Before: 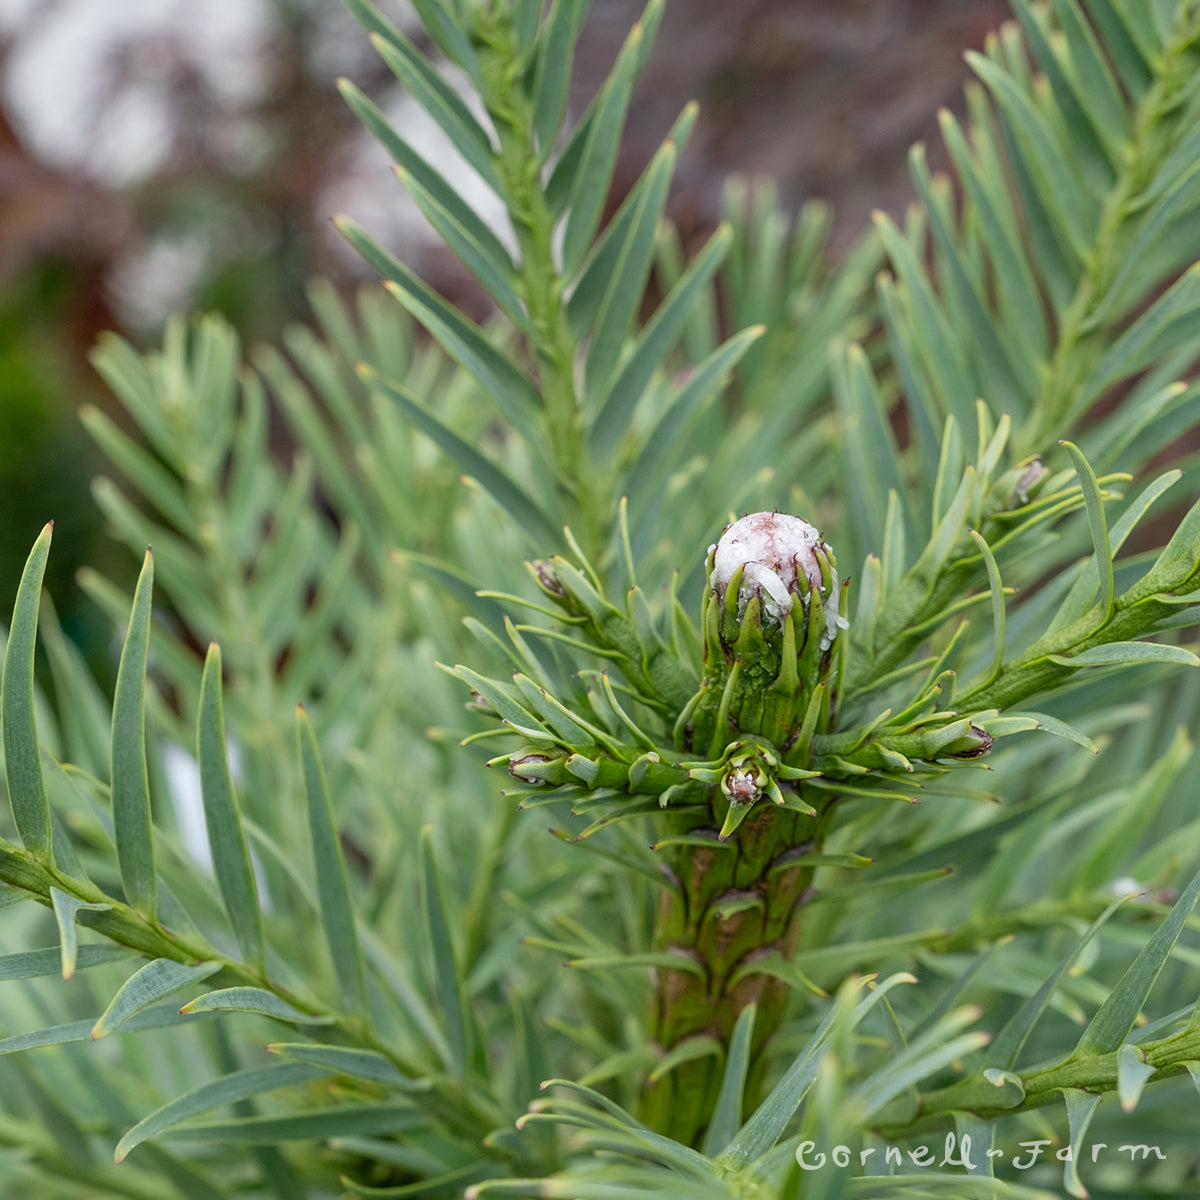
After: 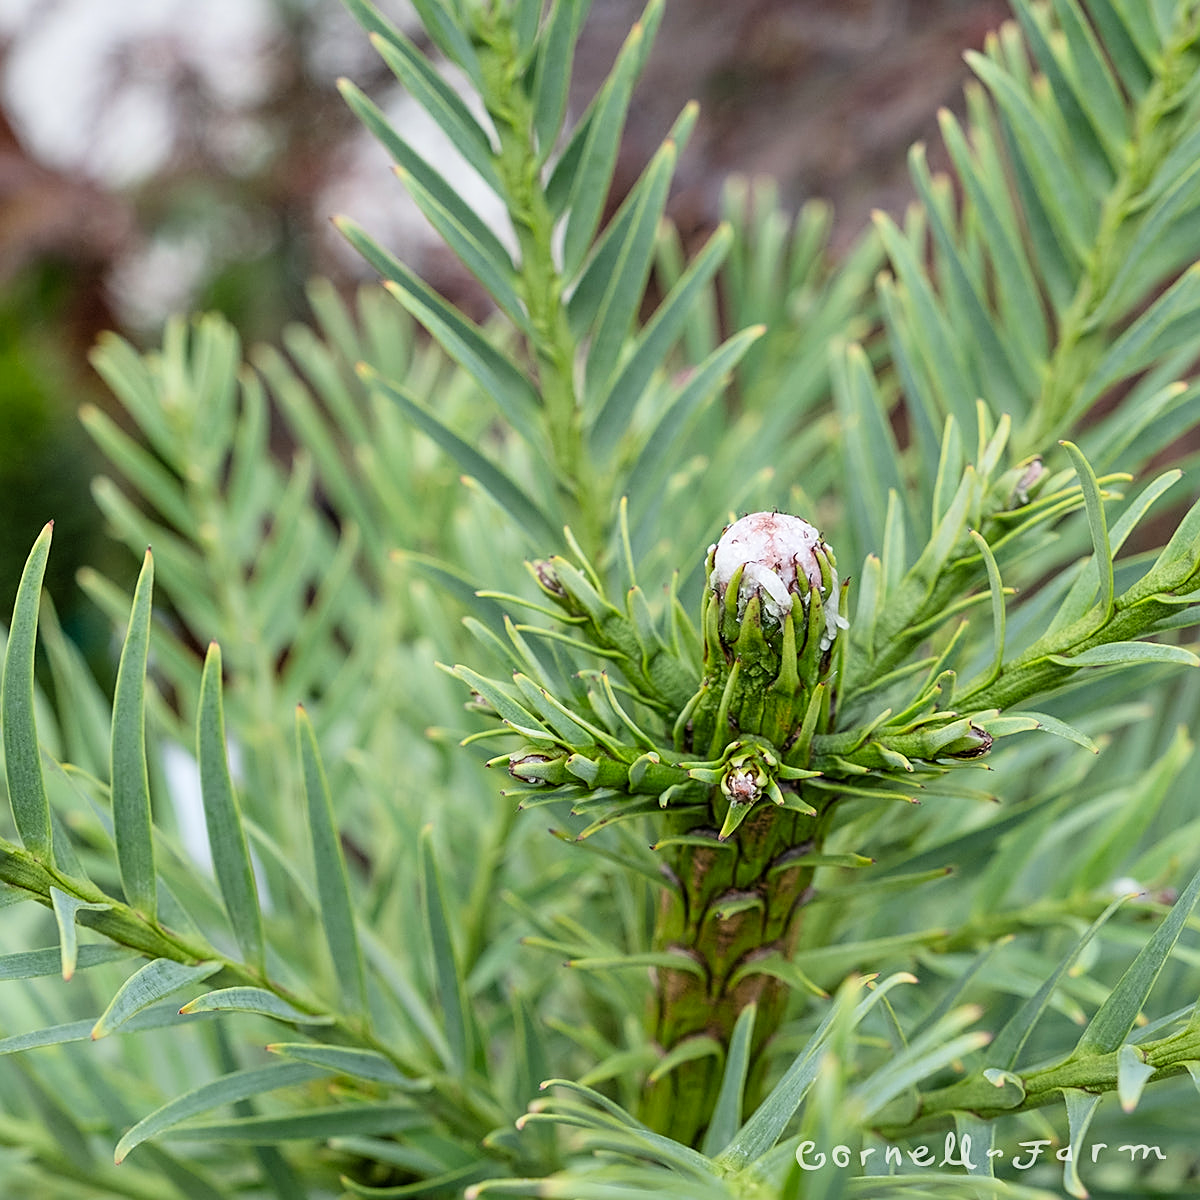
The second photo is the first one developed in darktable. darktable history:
sharpen: on, module defaults
tone curve: curves: ch0 [(0, 0) (0.004, 0.001) (0.133, 0.112) (0.325, 0.362) (0.832, 0.893) (1, 1)], color space Lab, linked channels, preserve colors none
rgb levels: preserve colors max RGB
